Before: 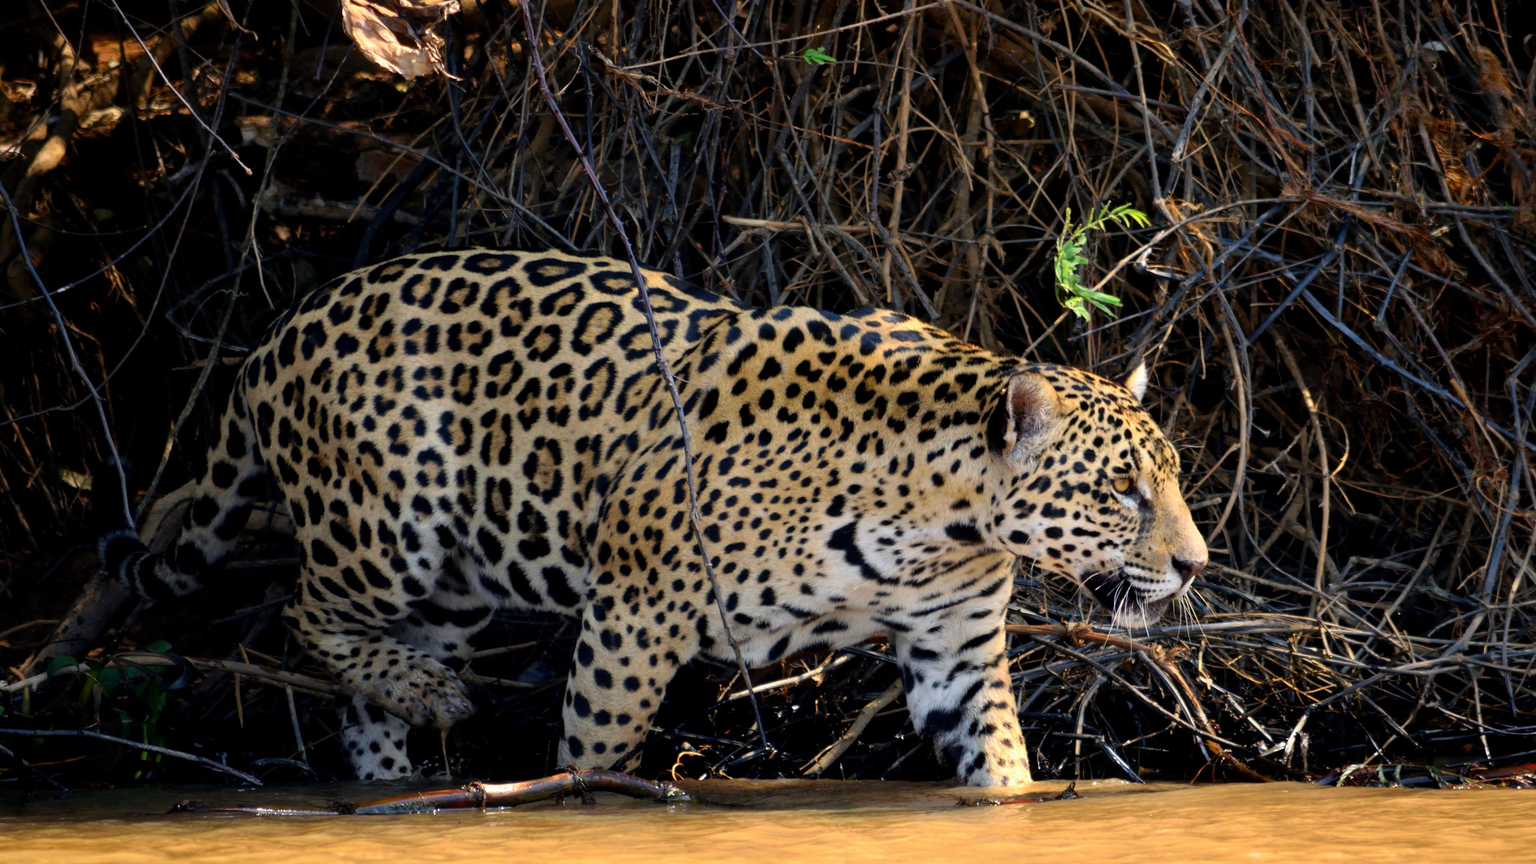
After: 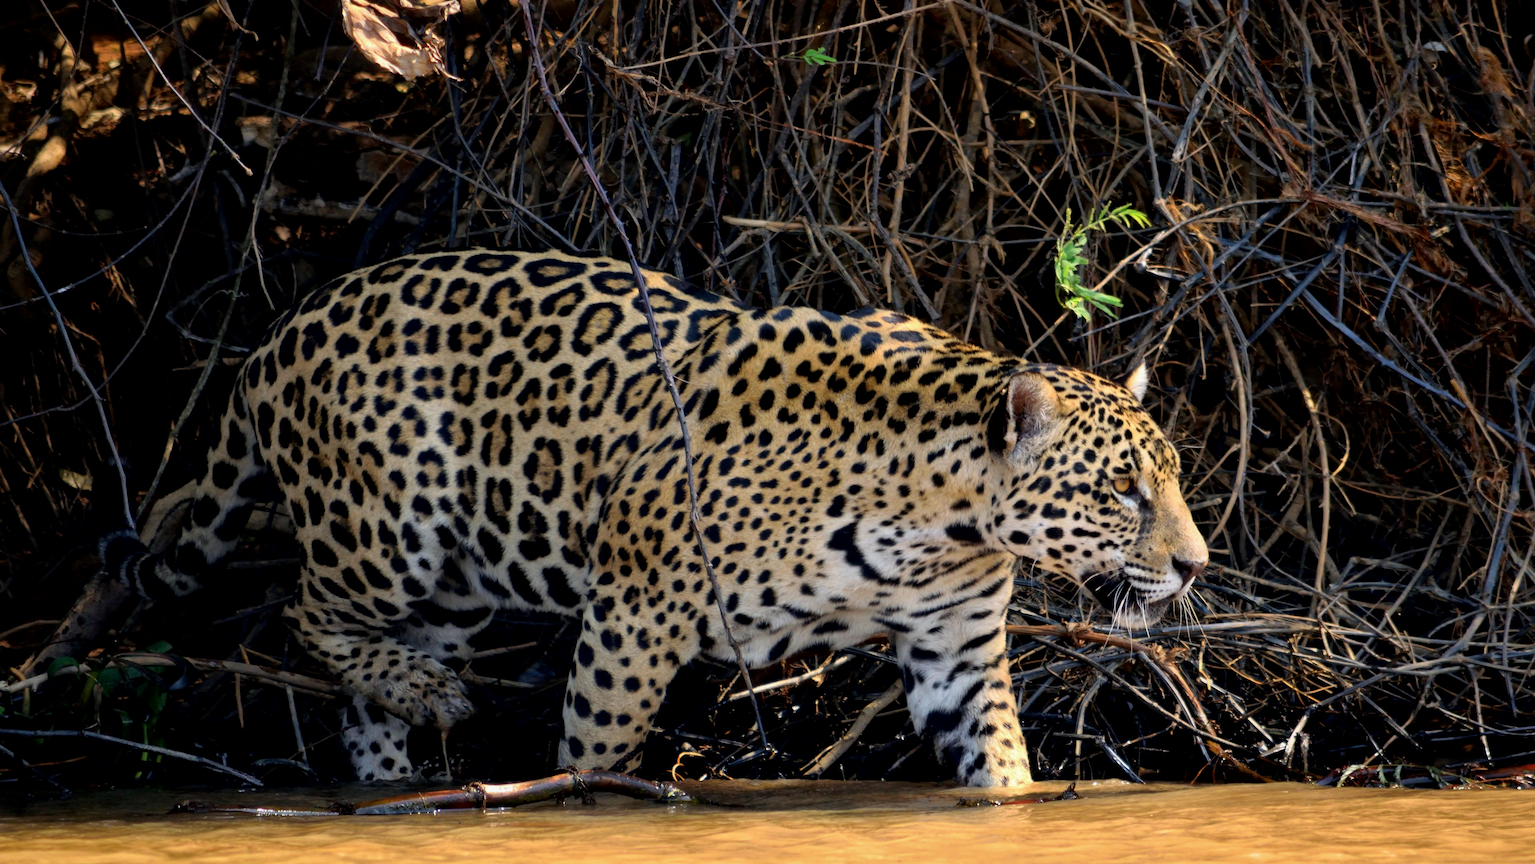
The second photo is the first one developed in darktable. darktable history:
local contrast: mode bilateral grid, contrast 20, coarseness 50, detail 132%, midtone range 0.2
exposure: black level correction 0.001, exposure -0.125 EV, compensate exposure bias true, compensate highlight preservation false
